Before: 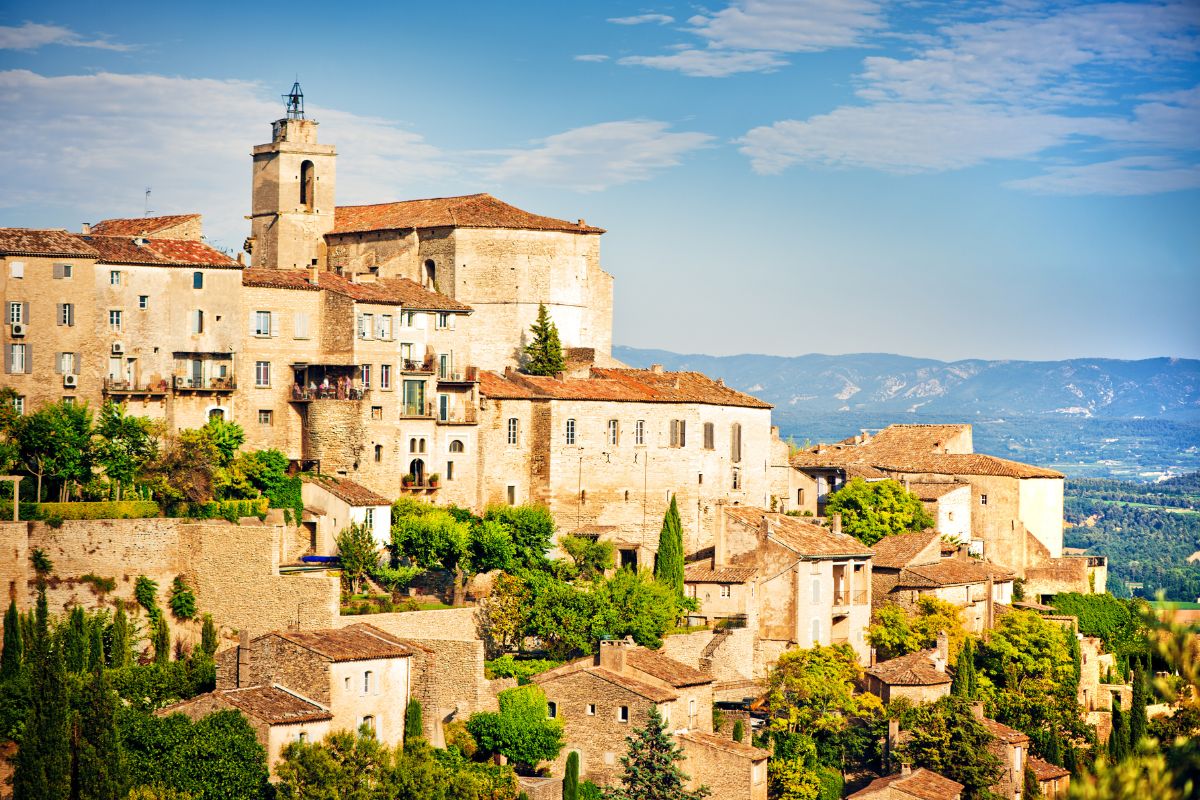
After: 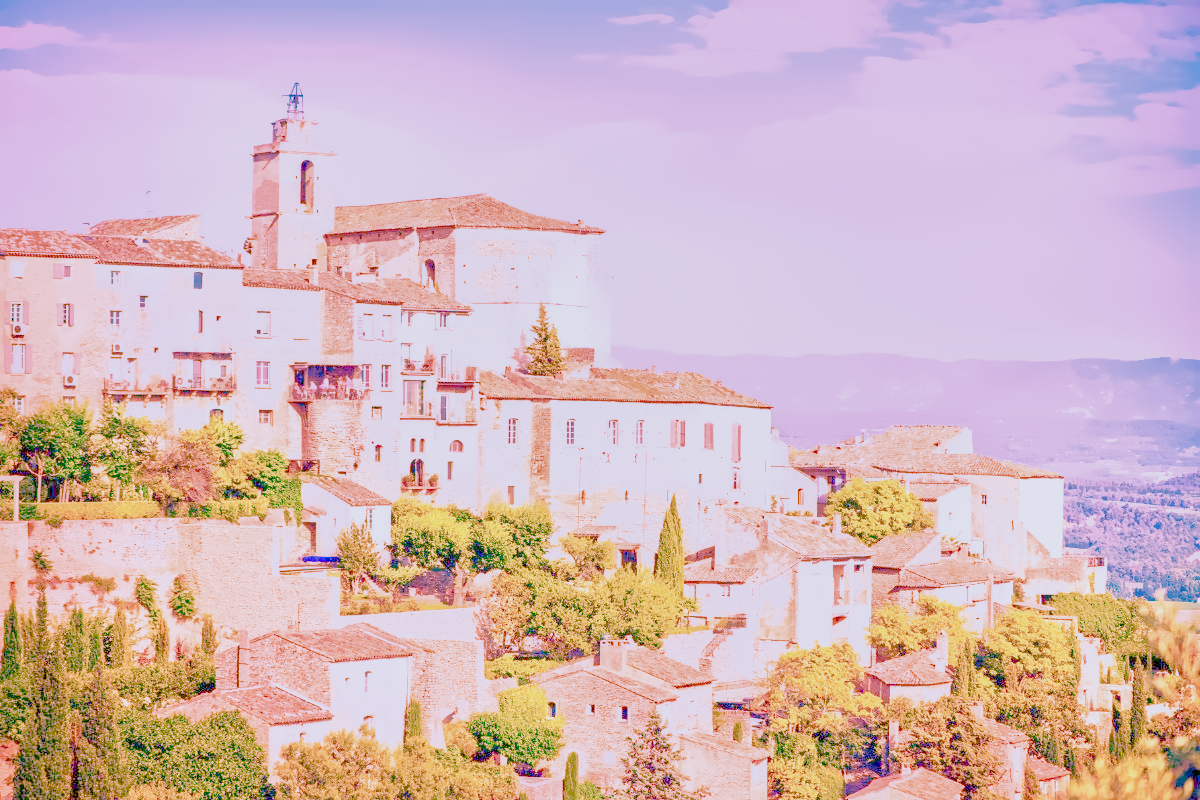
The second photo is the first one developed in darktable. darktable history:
local contrast: on, module defaults
denoise (profiled): preserve shadows 1.52, scattering 0.002, a [-1, 0, 0], compensate highlight preservation false
exposure: black level correction 0, exposure 0.7 EV, compensate exposure bias true, compensate highlight preservation false
filmic rgb: black relative exposure -7.15 EV, white relative exposure 5.36 EV, hardness 3.02
haze removal: compatibility mode true, adaptive false
highlight reconstruction: on, module defaults
lens correction: scale 1.01, crop 1, focal 85, aperture 4.5, distance 2.07, camera "Canon EOS RP", lens "Canon RF 85mm F2 MACRO IS STM"
shadows and highlights: on, module defaults
white balance: red 2.229, blue 1.46
velvia: on, module defaults
color balance rgb: perceptual saturation grading › global saturation 20%, perceptual saturation grading › highlights -50%, perceptual saturation grading › shadows 30%, perceptual brilliance grading › global brilliance 10%, perceptual brilliance grading › shadows 15%
color calibration "As Shot": illuminant as shot in camera, x 0.358, y 0.373, temperature 4628.91 K
